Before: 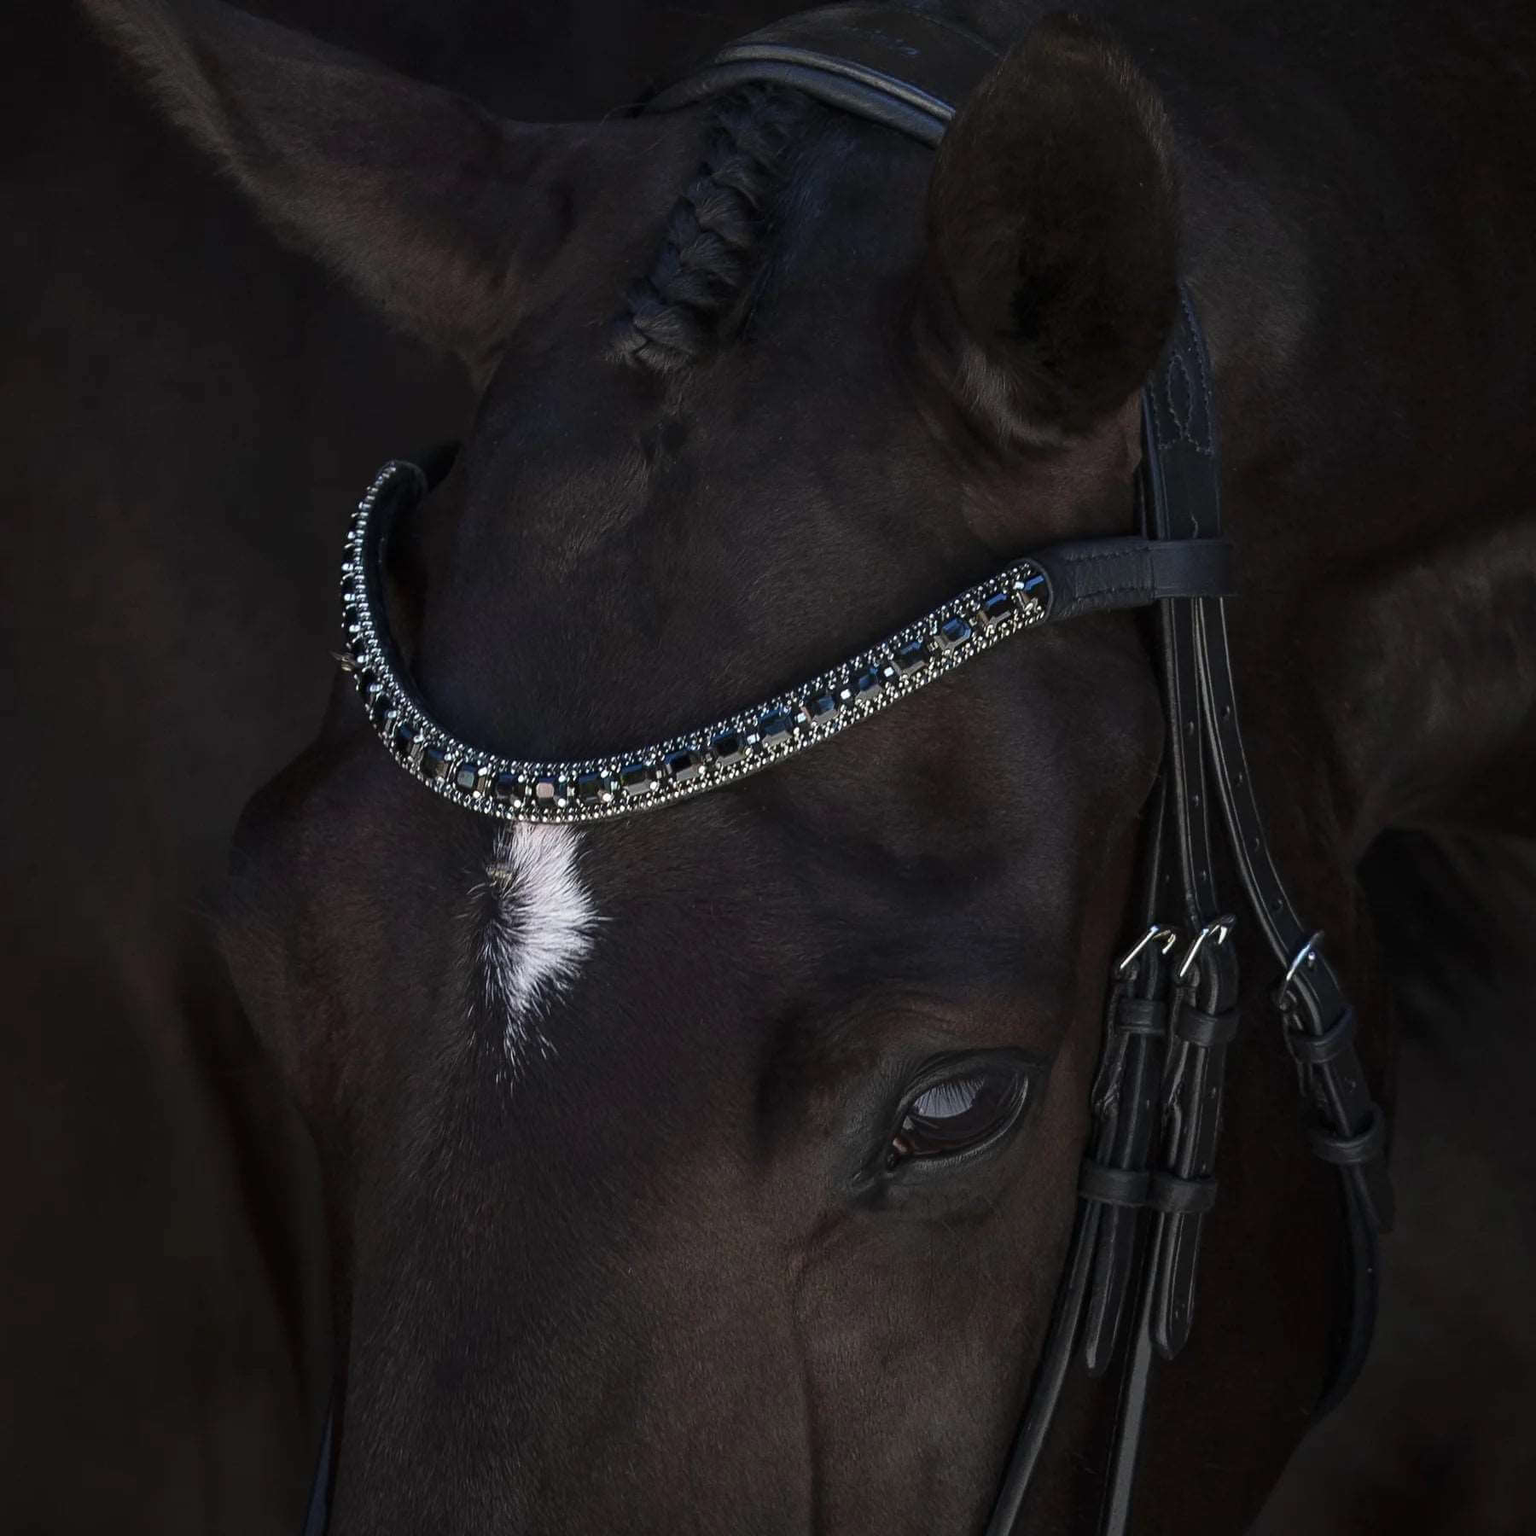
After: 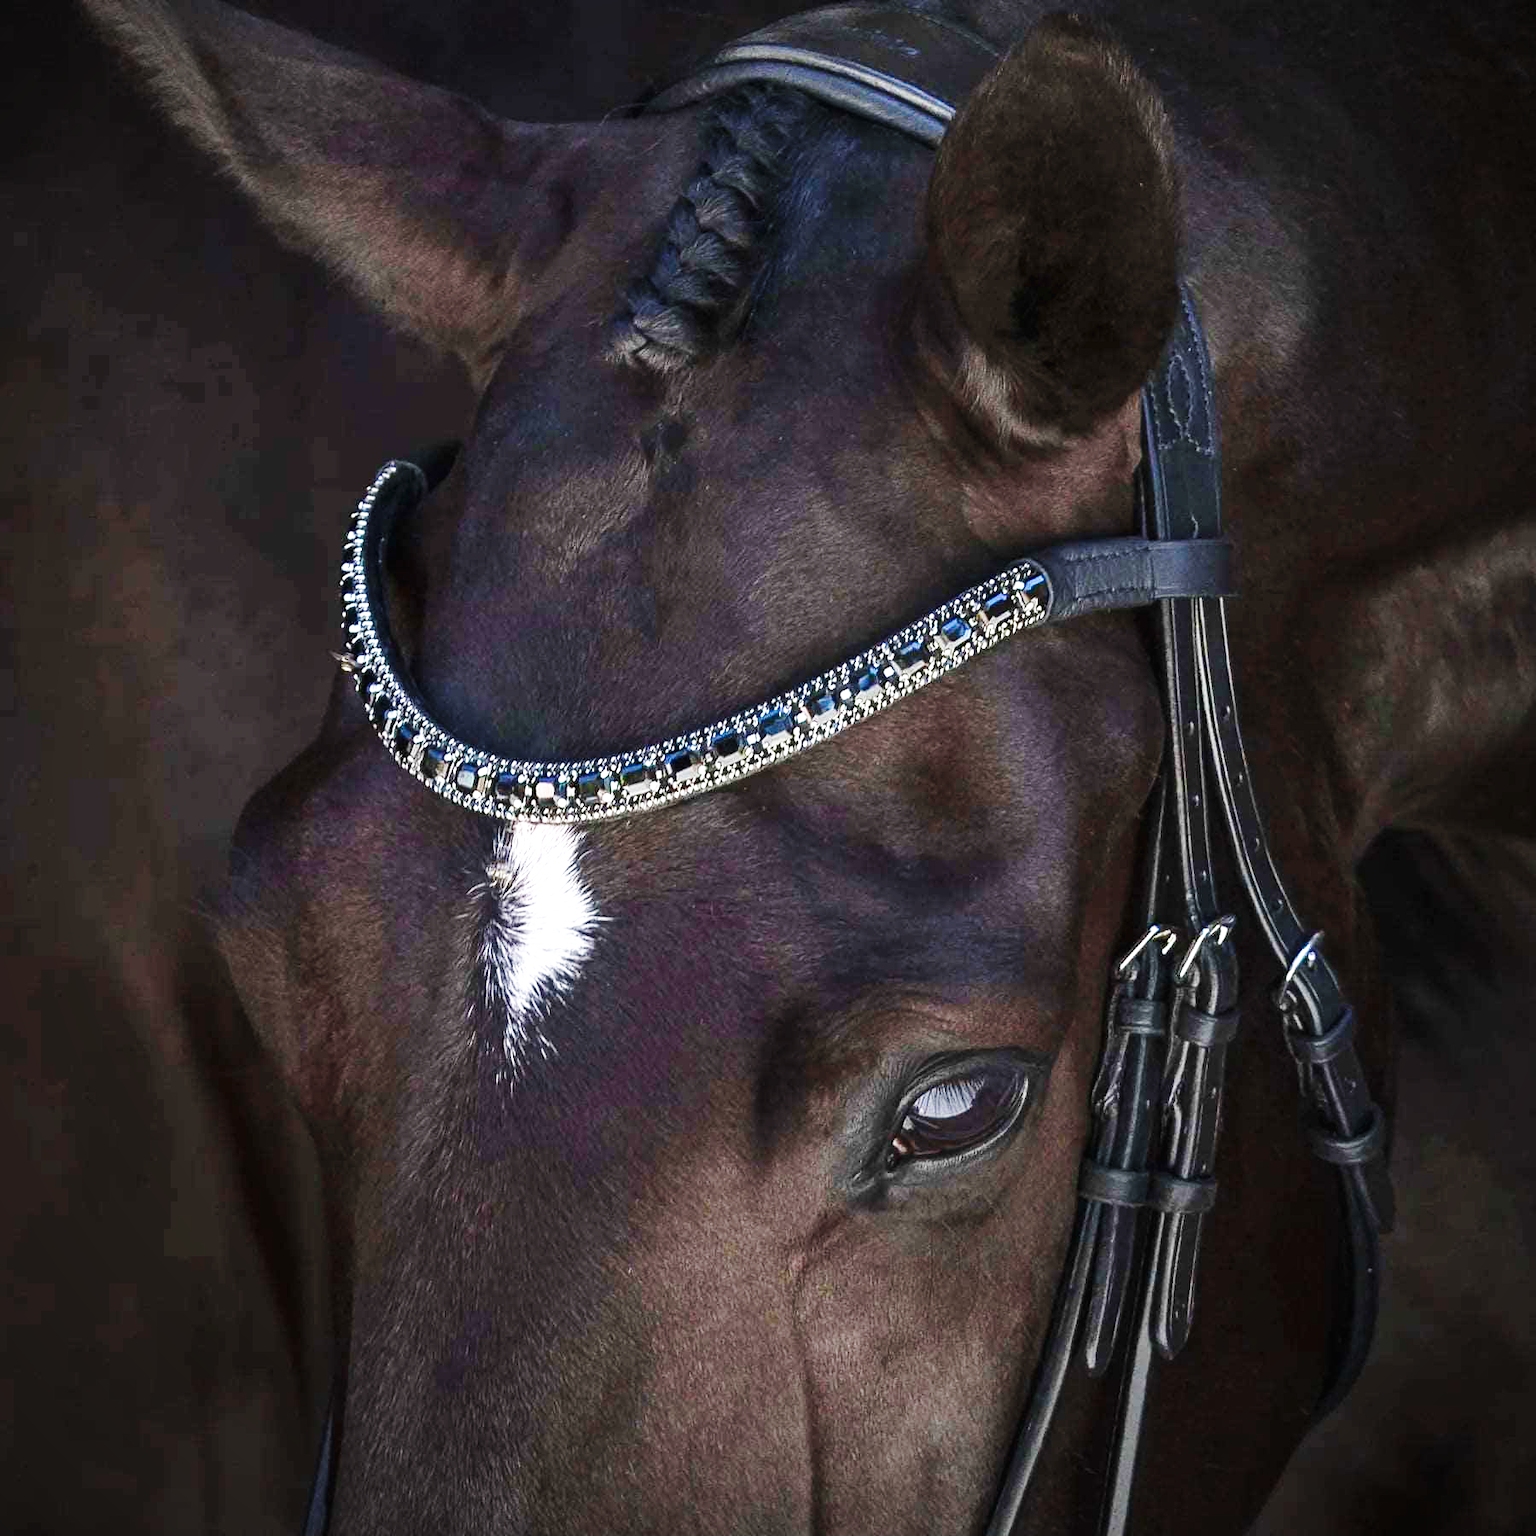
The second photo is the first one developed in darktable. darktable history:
exposure: black level correction 0, exposure 1 EV, compensate exposure bias true, compensate highlight preservation false
base curve: curves: ch0 [(0, 0.003) (0.001, 0.002) (0.006, 0.004) (0.02, 0.022) (0.048, 0.086) (0.094, 0.234) (0.162, 0.431) (0.258, 0.629) (0.385, 0.8) (0.548, 0.918) (0.751, 0.988) (1, 1)], preserve colors none
levels: levels [0, 0.499, 1]
vignetting: fall-off radius 60.92%
